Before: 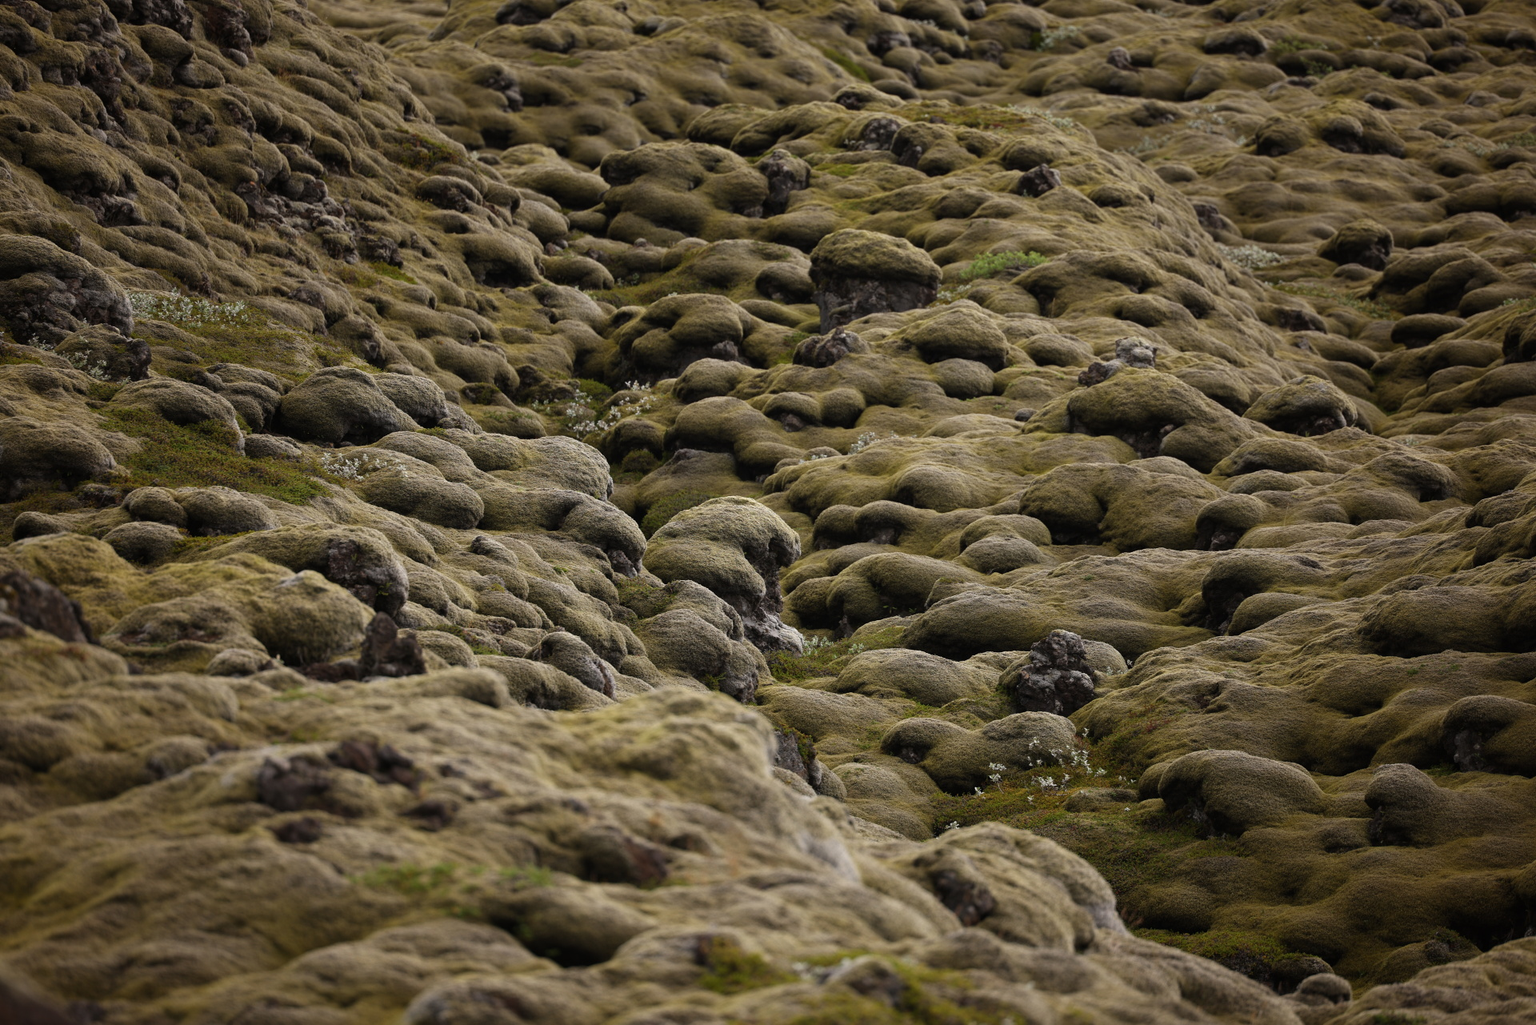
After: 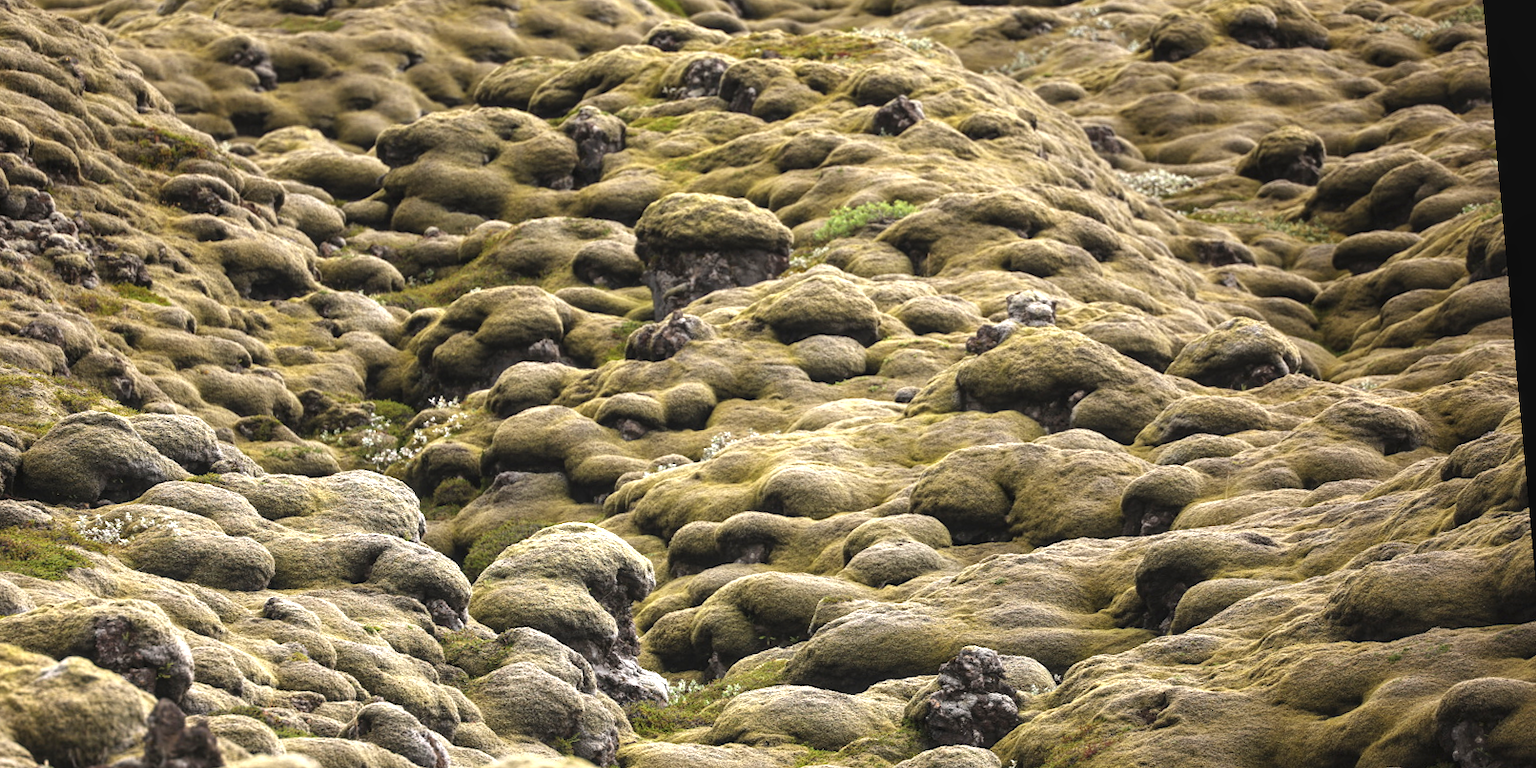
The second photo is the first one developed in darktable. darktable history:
rotate and perspective: rotation -5.2°, automatic cropping off
local contrast: on, module defaults
exposure: black level correction -0.002, exposure 1.35 EV, compensate highlight preservation false
crop: left 18.38%, top 11.092%, right 2.134%, bottom 33.217%
